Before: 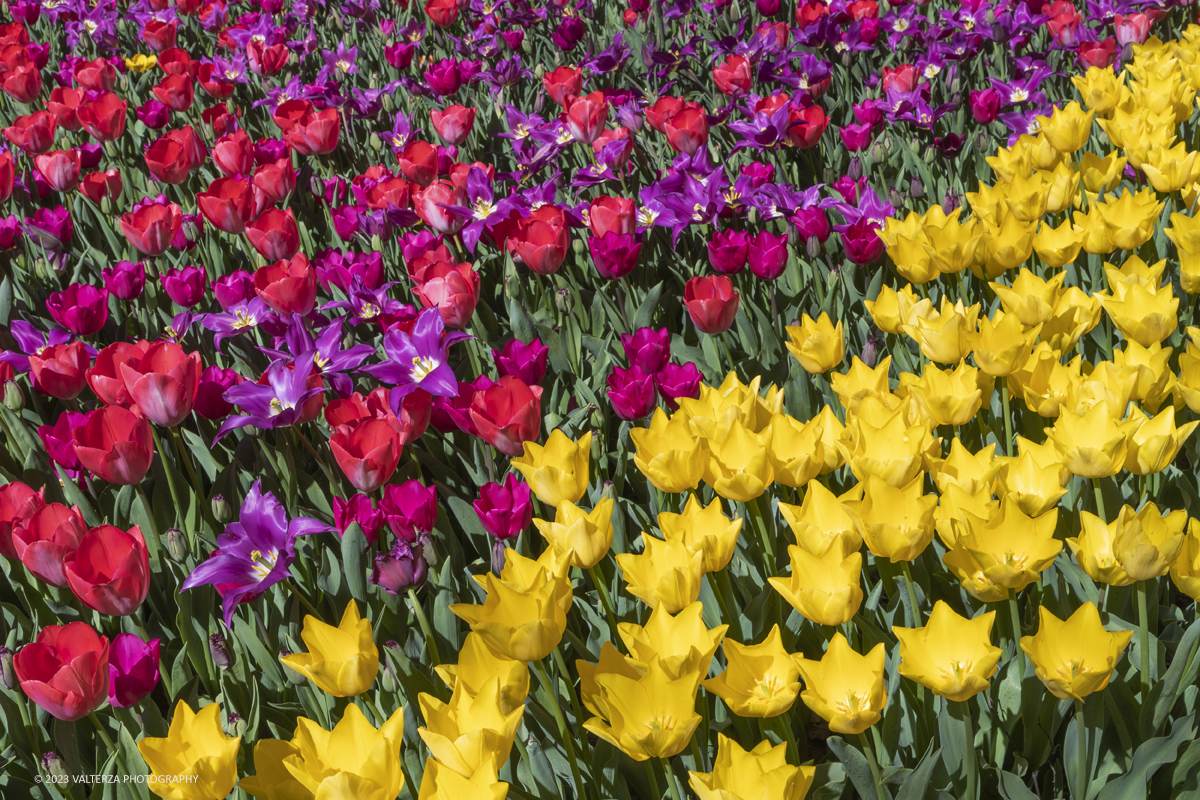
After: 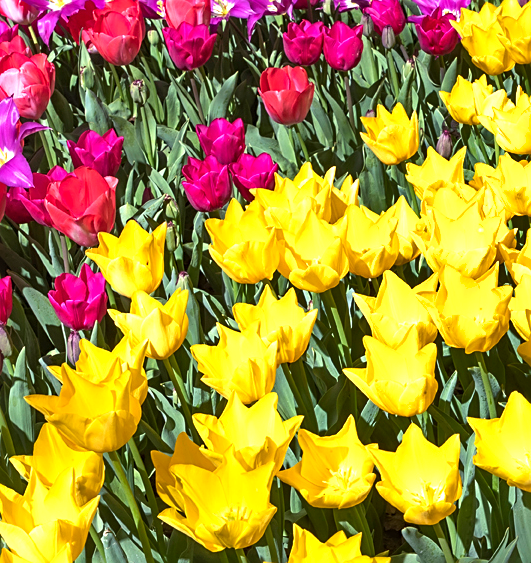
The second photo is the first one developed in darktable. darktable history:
exposure: black level correction 0, exposure 0.891 EV, compensate highlight preservation false
crop: left 35.492%, top 26.195%, right 20.183%, bottom 3.357%
shadows and highlights: soften with gaussian
sharpen: on, module defaults
